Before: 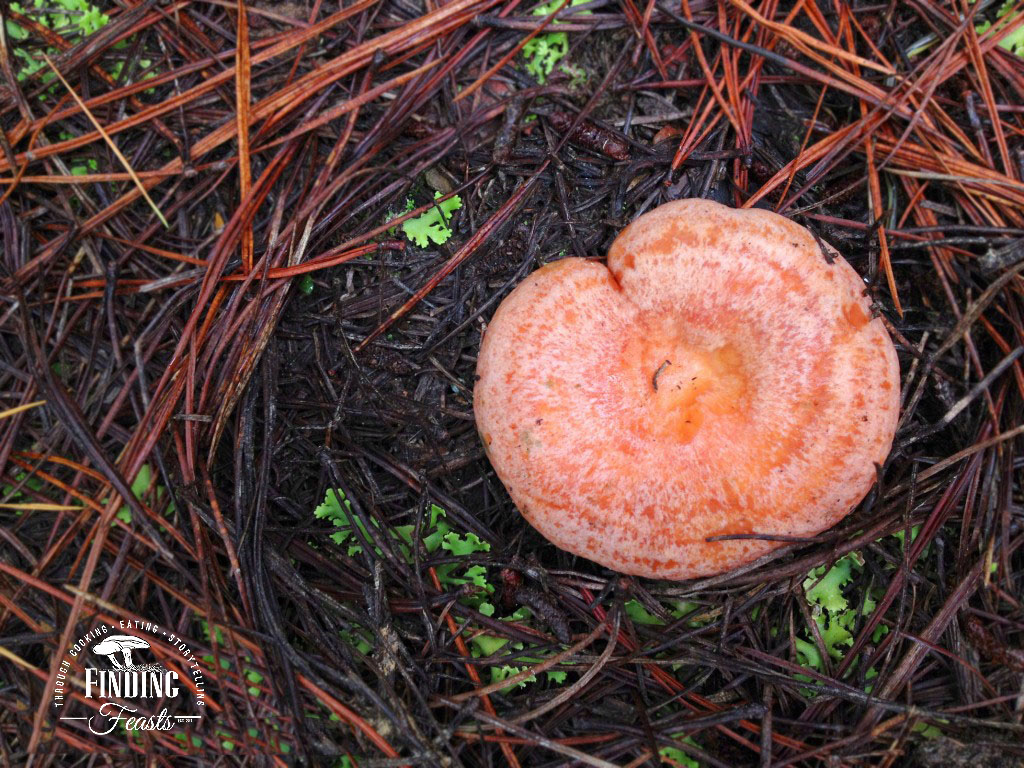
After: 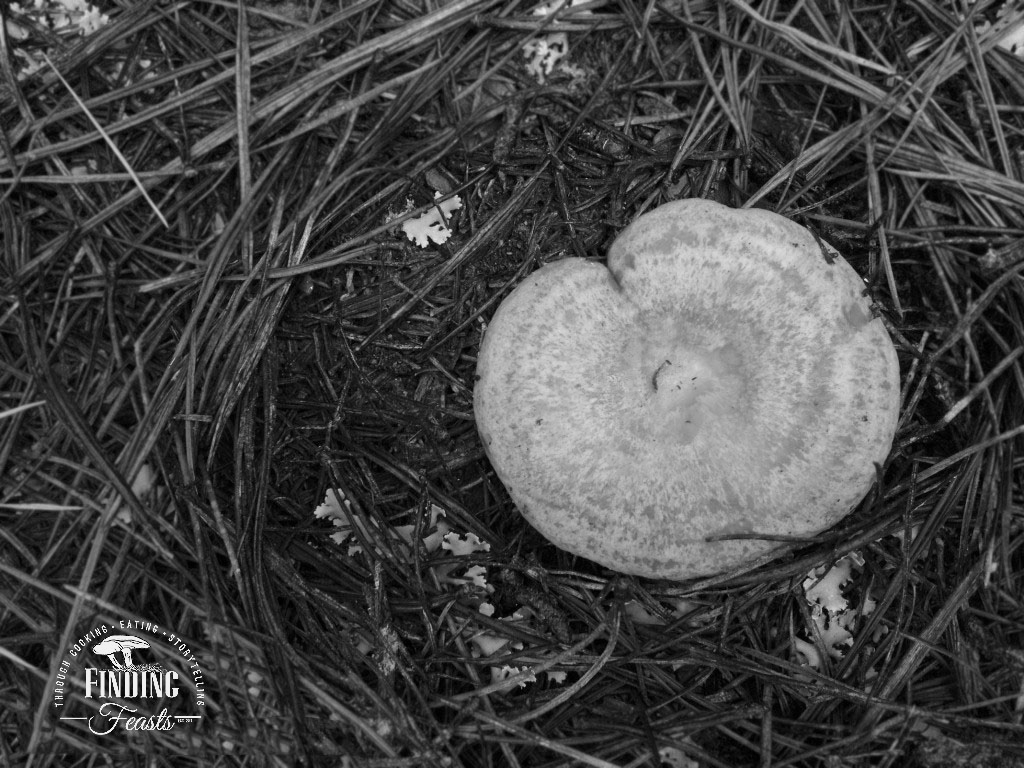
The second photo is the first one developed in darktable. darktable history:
monochrome: a -92.57, b 58.91
exposure: exposure 0.081 EV, compensate highlight preservation false
